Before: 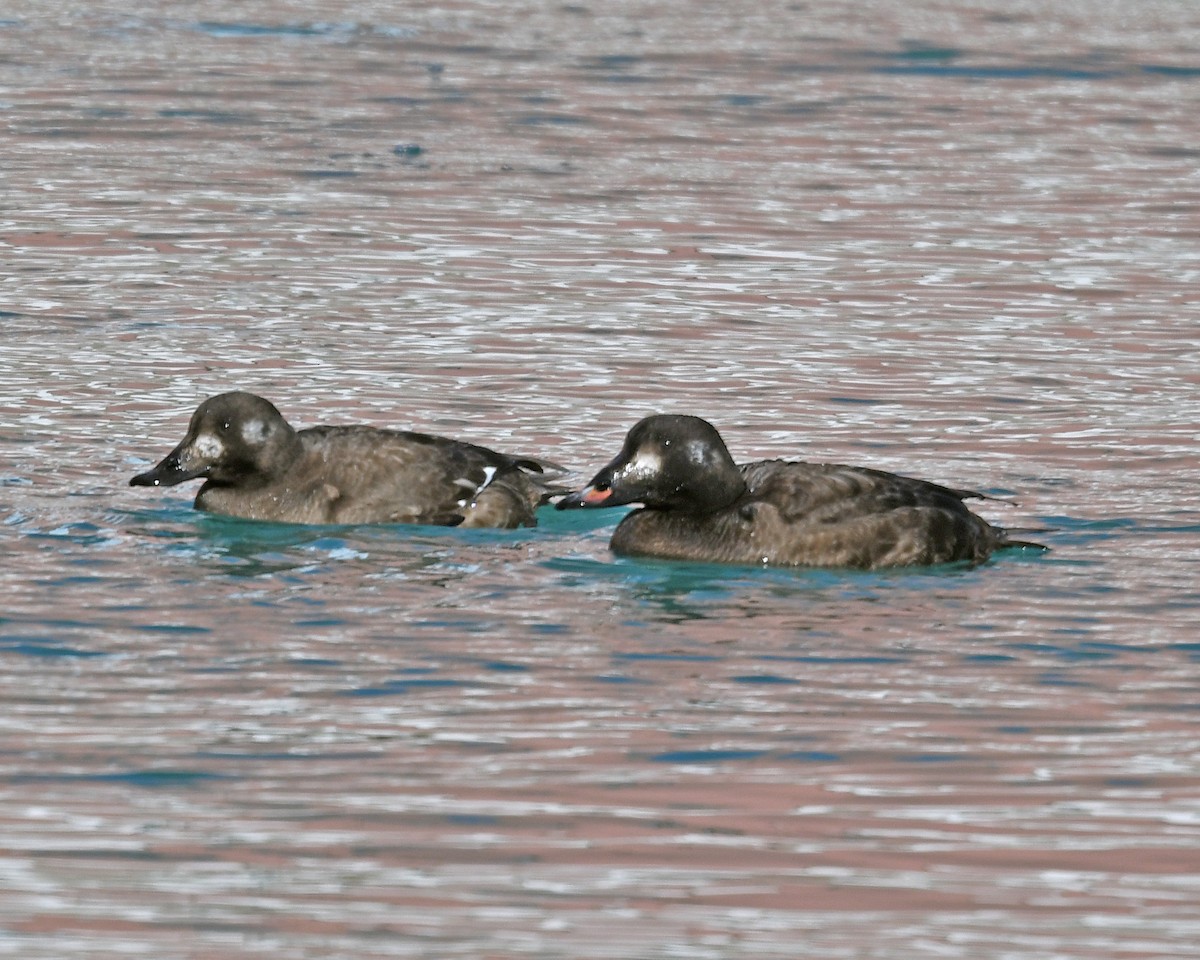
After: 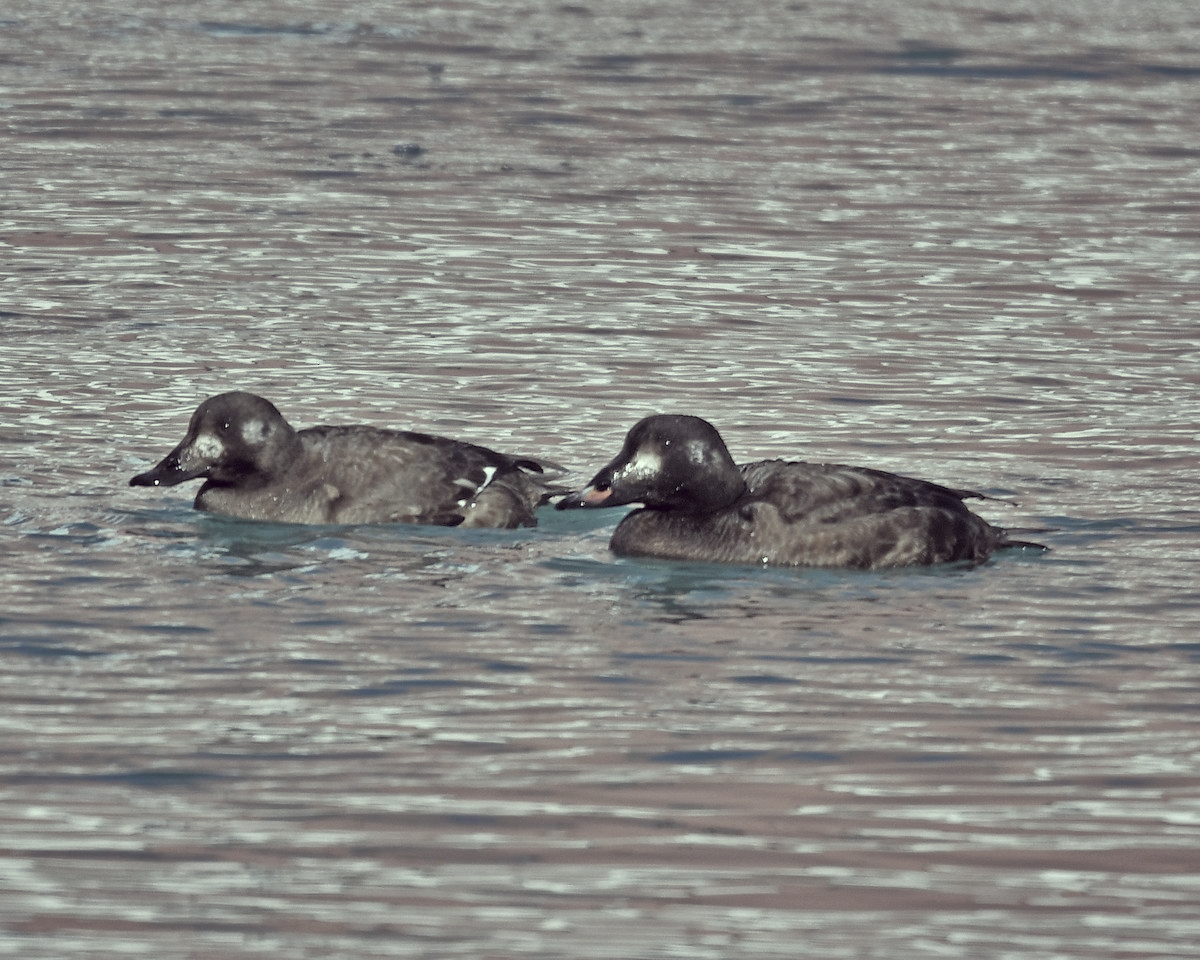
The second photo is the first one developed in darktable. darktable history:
color correction: highlights a* -20.17, highlights b* 20.27, shadows a* 20.03, shadows b* -20.46, saturation 0.43
shadows and highlights: radius 108.52, shadows 40.68, highlights -72.88, low approximation 0.01, soften with gaussian
